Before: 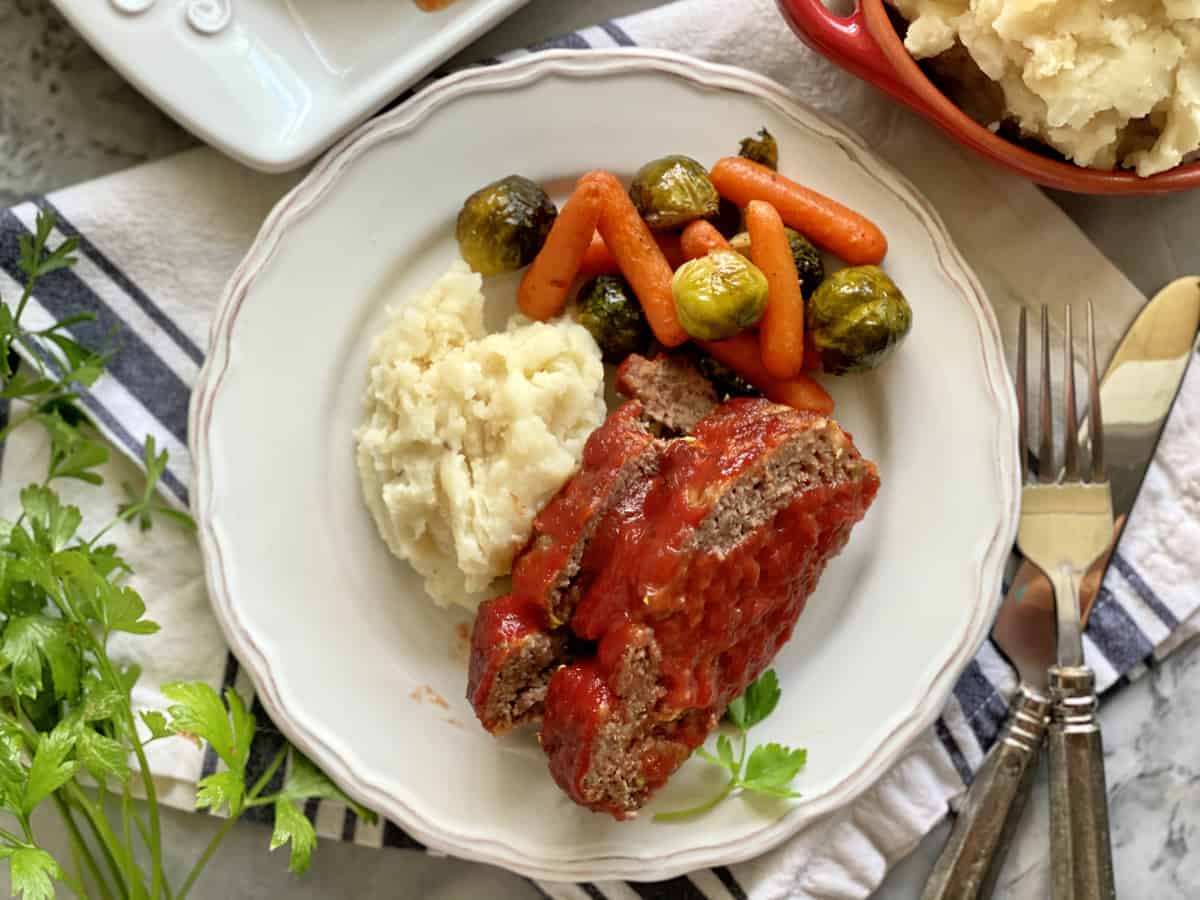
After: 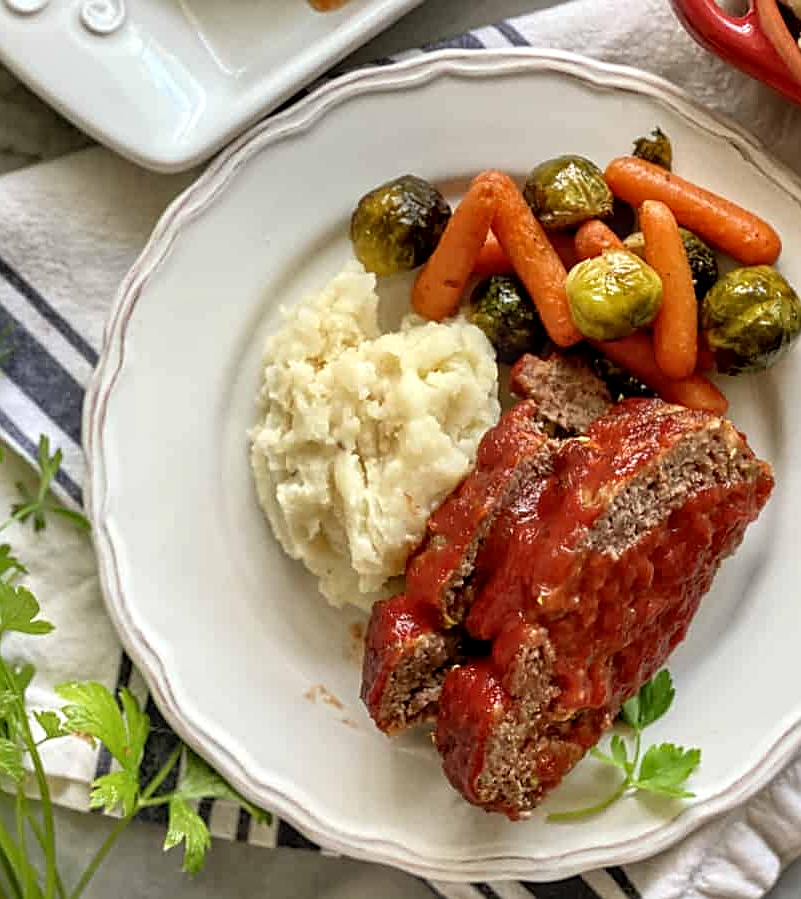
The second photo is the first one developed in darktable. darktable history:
local contrast: on, module defaults
crop and rotate: left 8.87%, right 24.362%
sharpen: on, module defaults
